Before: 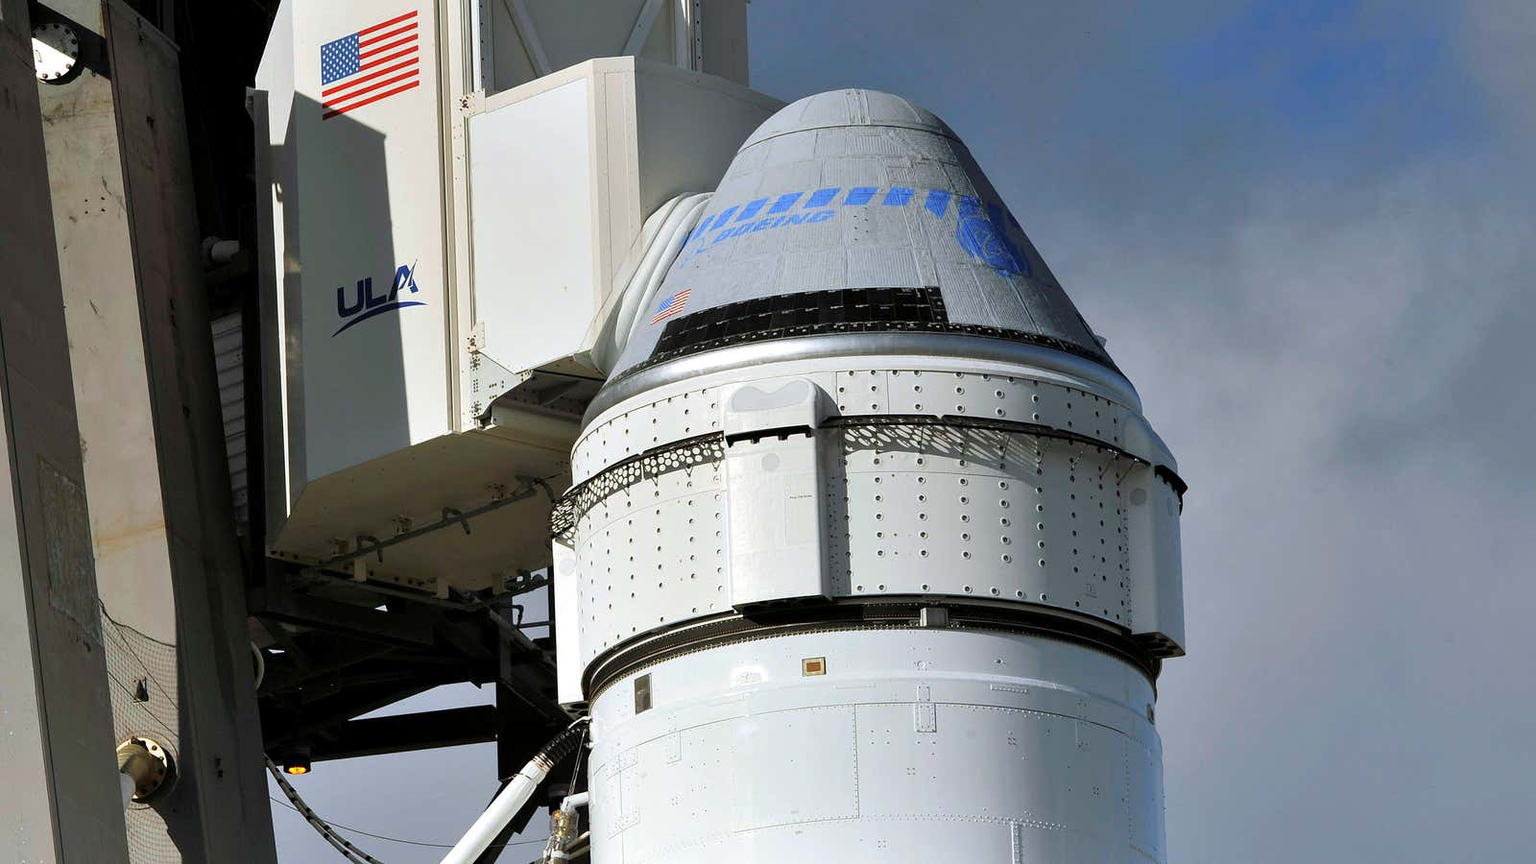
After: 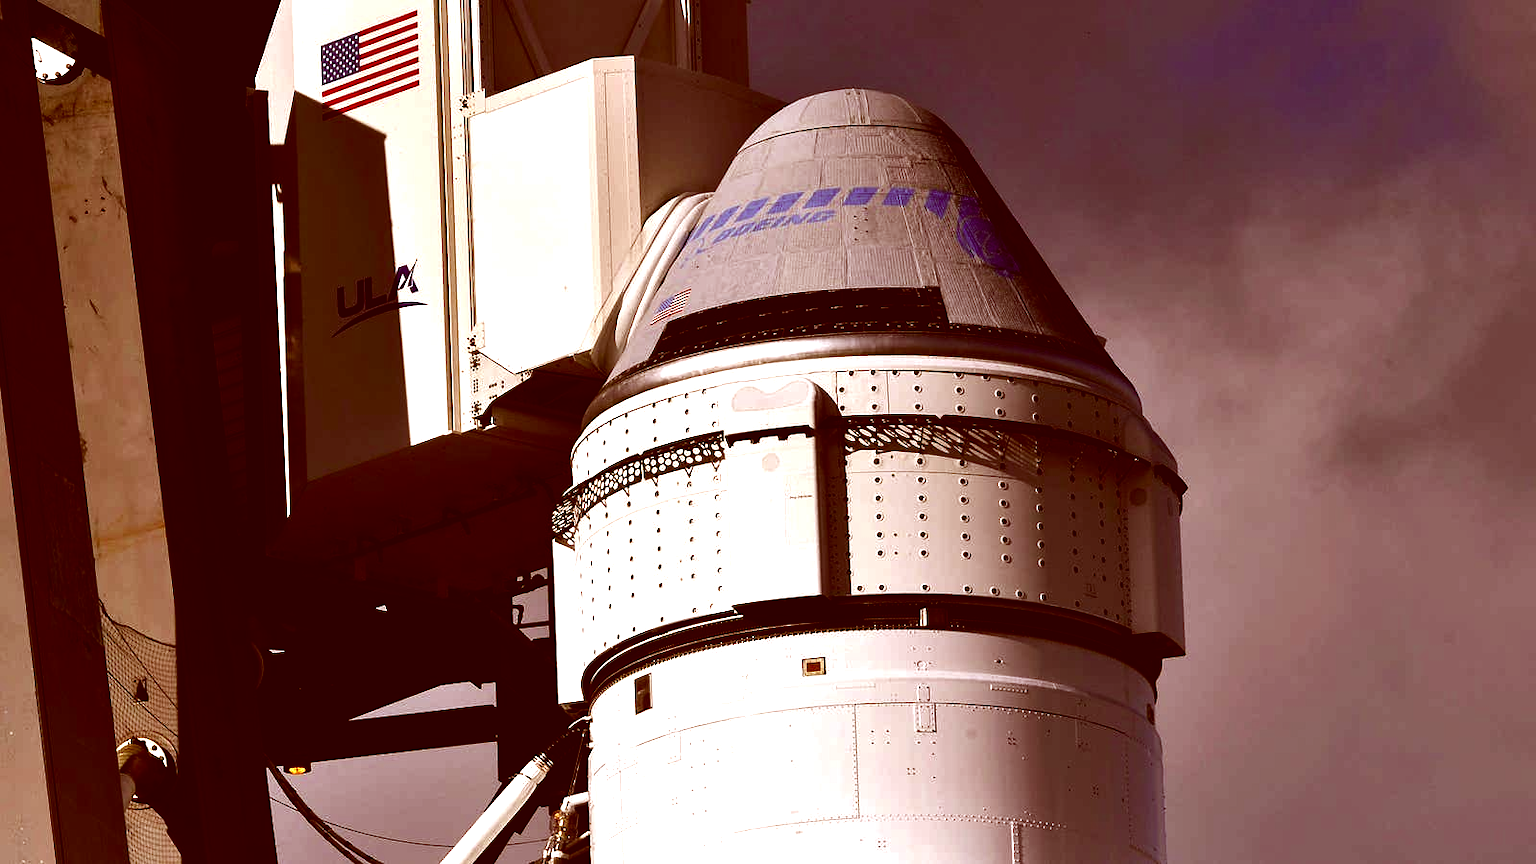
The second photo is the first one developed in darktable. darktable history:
color correction: highlights a* 9.38, highlights b* 8.88, shadows a* 39.36, shadows b* 39.58, saturation 0.782
exposure: black level correction 0.001, exposure 0.498 EV, compensate highlight preservation false
contrast brightness saturation: contrast 0.094, brightness -0.582, saturation 0.167
